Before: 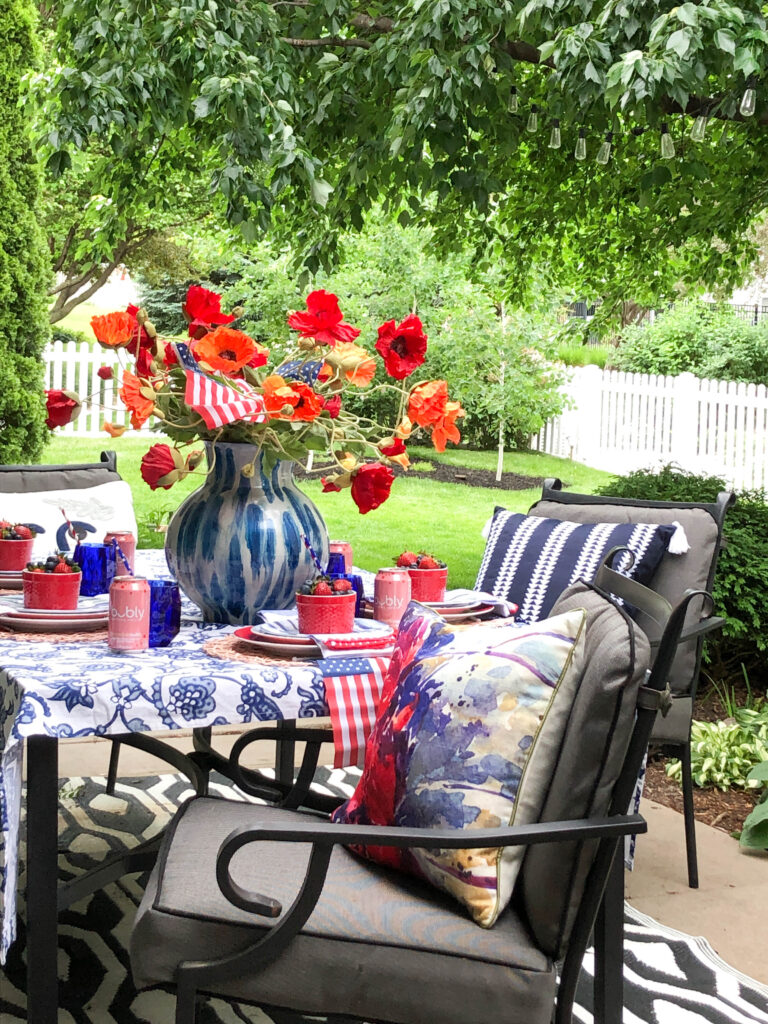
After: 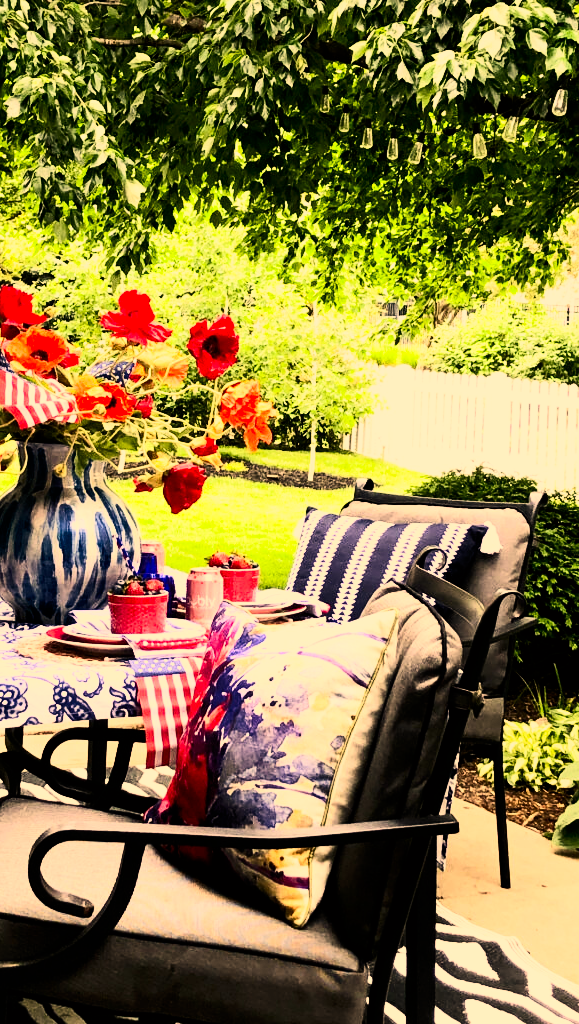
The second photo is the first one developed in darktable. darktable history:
filmic rgb: black relative exposure -5 EV, white relative exposure 3.5 EV, hardness 3.19, contrast 1.5, highlights saturation mix -50%
crop and rotate: left 24.6%
white balance: emerald 1
exposure: black level correction 0.001, compensate highlight preservation false
color correction: highlights a* 15, highlights b* 31.55
contrast brightness saturation: contrast 0.4, brightness 0.1, saturation 0.21
